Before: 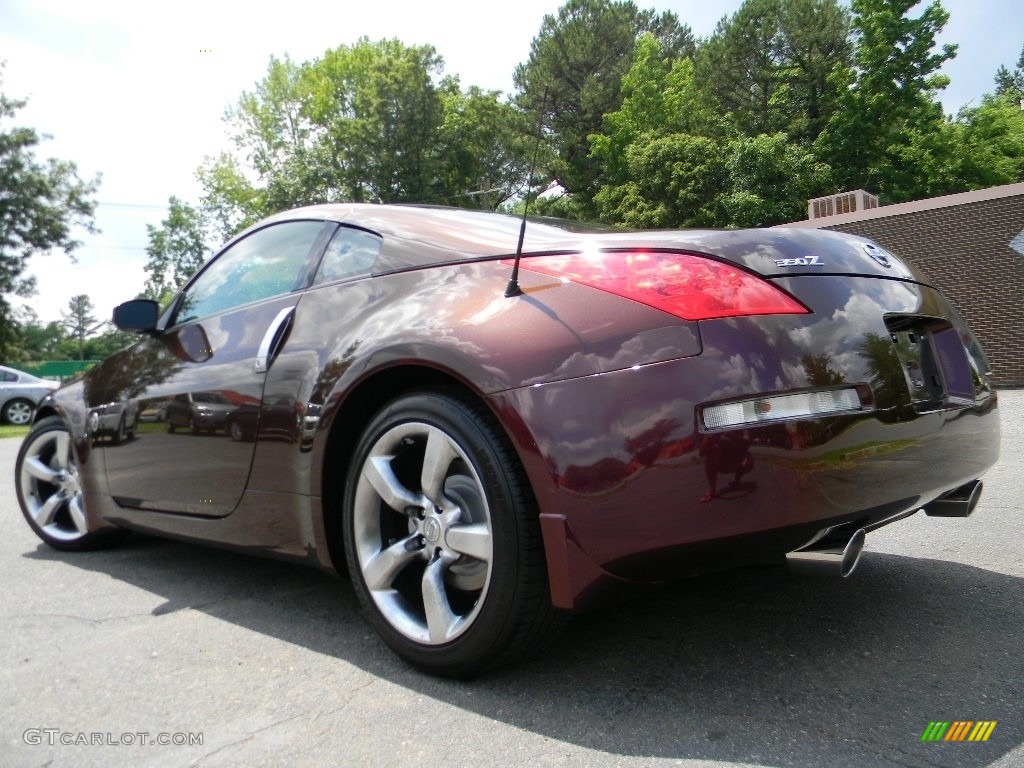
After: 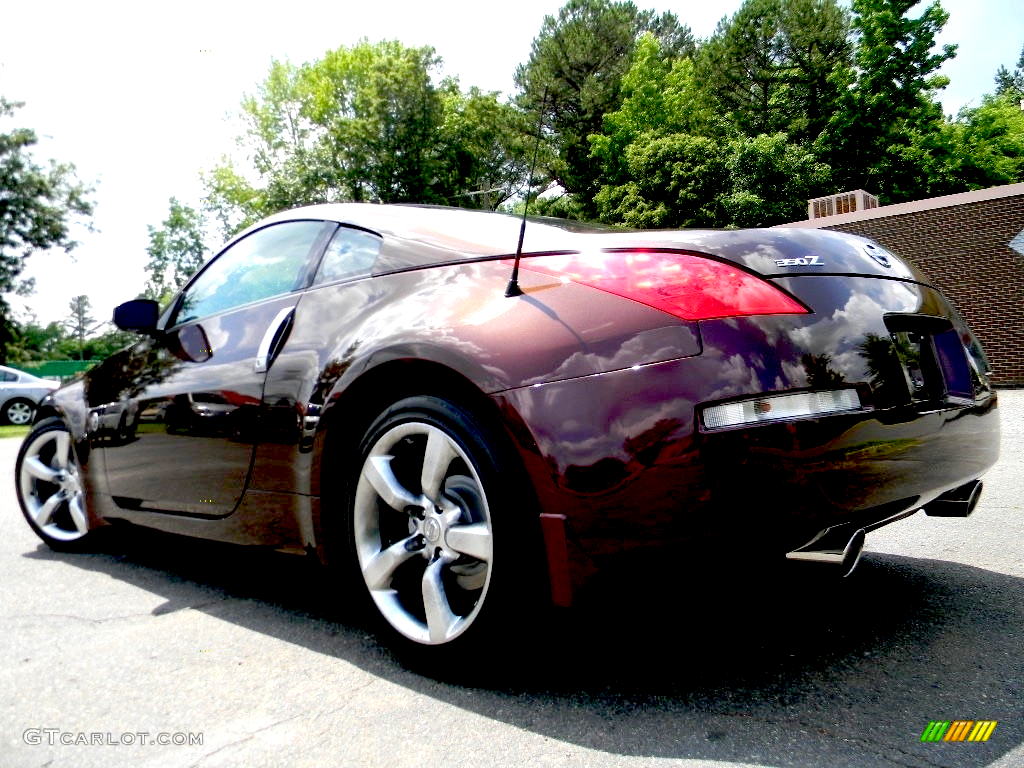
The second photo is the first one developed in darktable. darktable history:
exposure: black level correction 0.04, exposure 0.5 EV, compensate highlight preservation false
